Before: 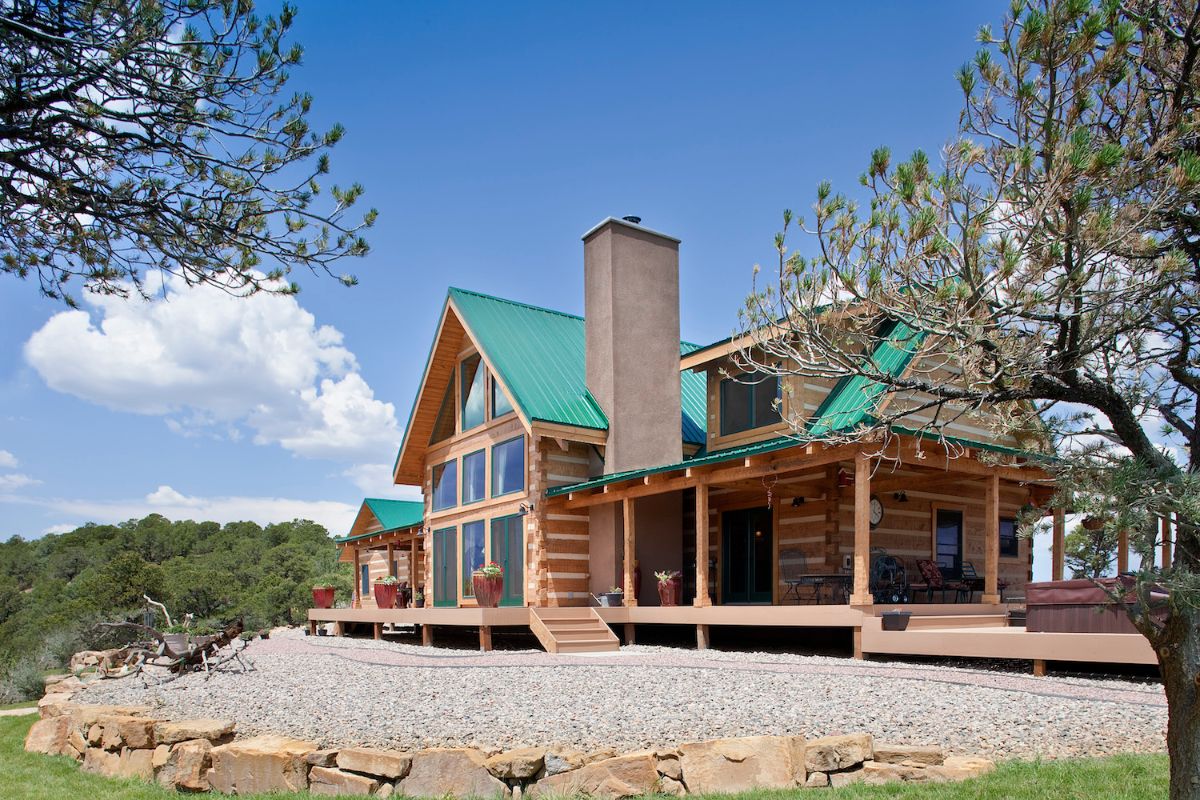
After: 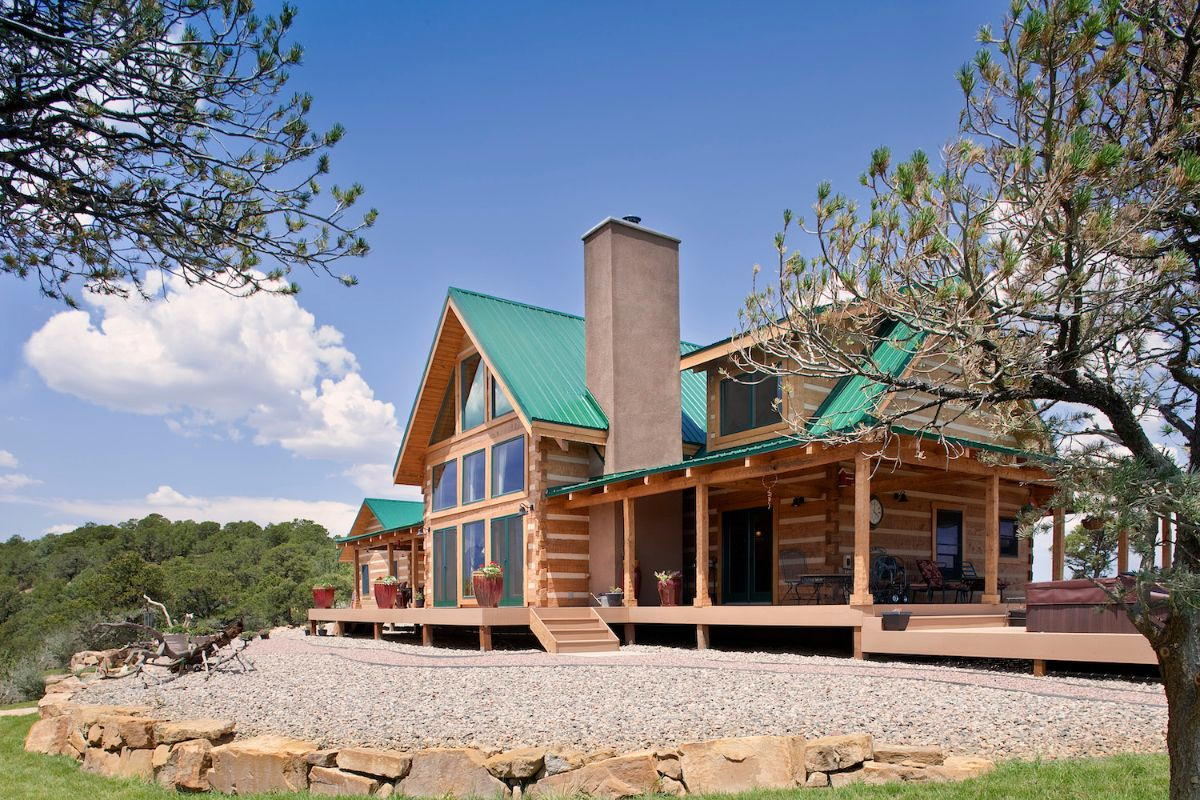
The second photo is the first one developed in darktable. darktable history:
color correction: highlights a* 3.79, highlights b* 5.07
